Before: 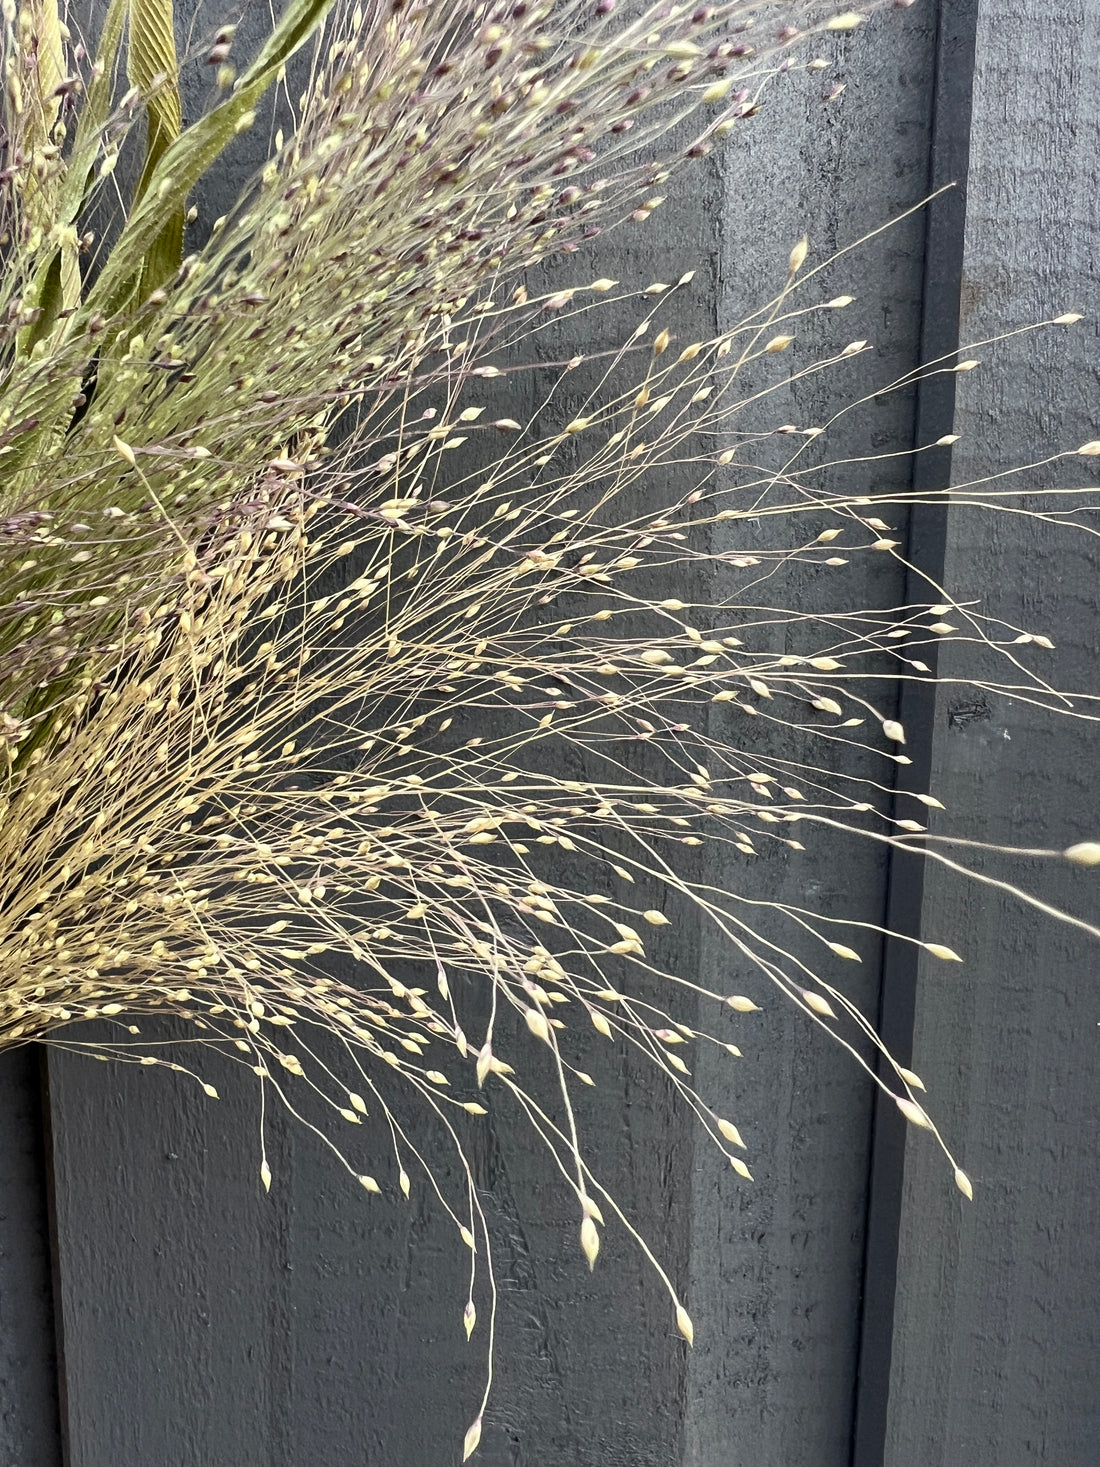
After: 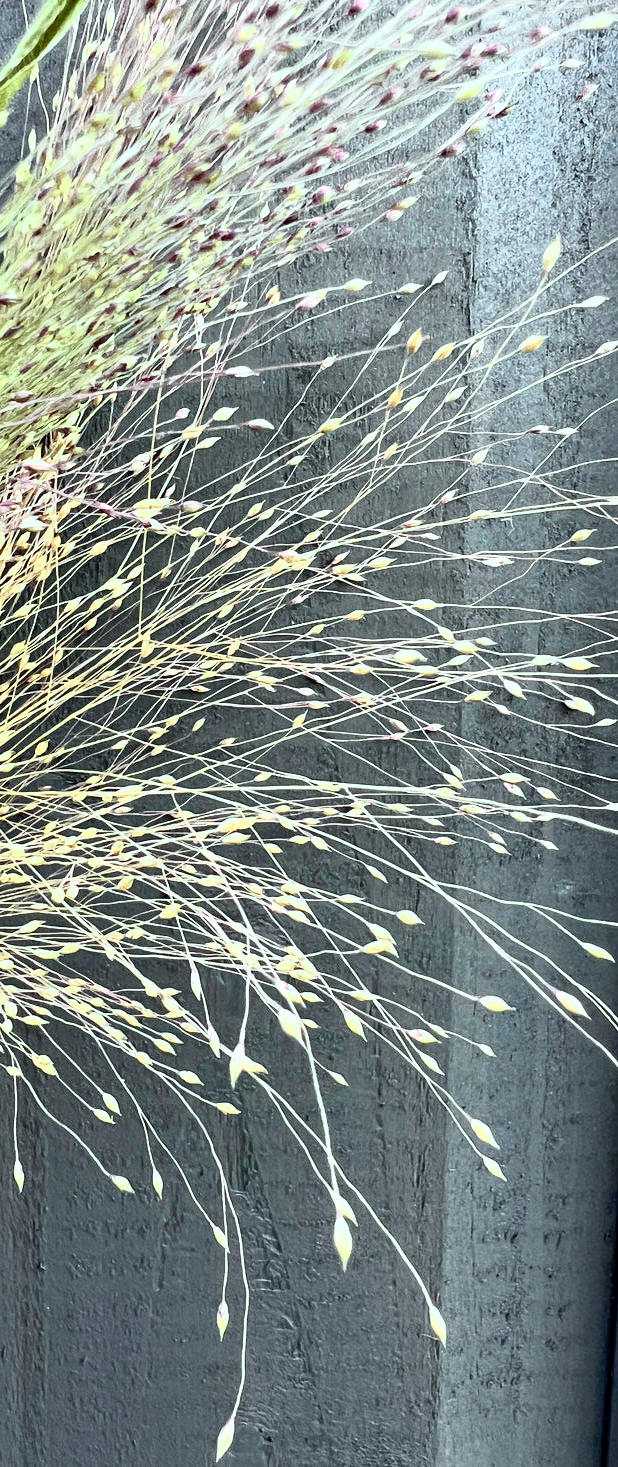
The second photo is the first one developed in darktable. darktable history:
color calibration: illuminant Planckian (black body), adaptation linear Bradford (ICC v4), x 0.364, y 0.367, temperature 4417.56 K, saturation algorithm version 1 (2020)
white balance: emerald 1
exposure: black level correction 0.005, exposure 0.286 EV, compensate highlight preservation false
crop and rotate: left 22.516%, right 21.234%
tone curve: curves: ch0 [(0, 0) (0.051, 0.027) (0.096, 0.071) (0.241, 0.247) (0.455, 0.52) (0.594, 0.692) (0.715, 0.845) (0.84, 0.936) (1, 1)]; ch1 [(0, 0) (0.1, 0.038) (0.318, 0.243) (0.399, 0.351) (0.478, 0.469) (0.499, 0.499) (0.534, 0.549) (0.565, 0.605) (0.601, 0.644) (0.666, 0.701) (1, 1)]; ch2 [(0, 0) (0.453, 0.45) (0.479, 0.483) (0.504, 0.499) (0.52, 0.508) (0.561, 0.573) (0.592, 0.617) (0.824, 0.815) (1, 1)], color space Lab, independent channels, preserve colors none
